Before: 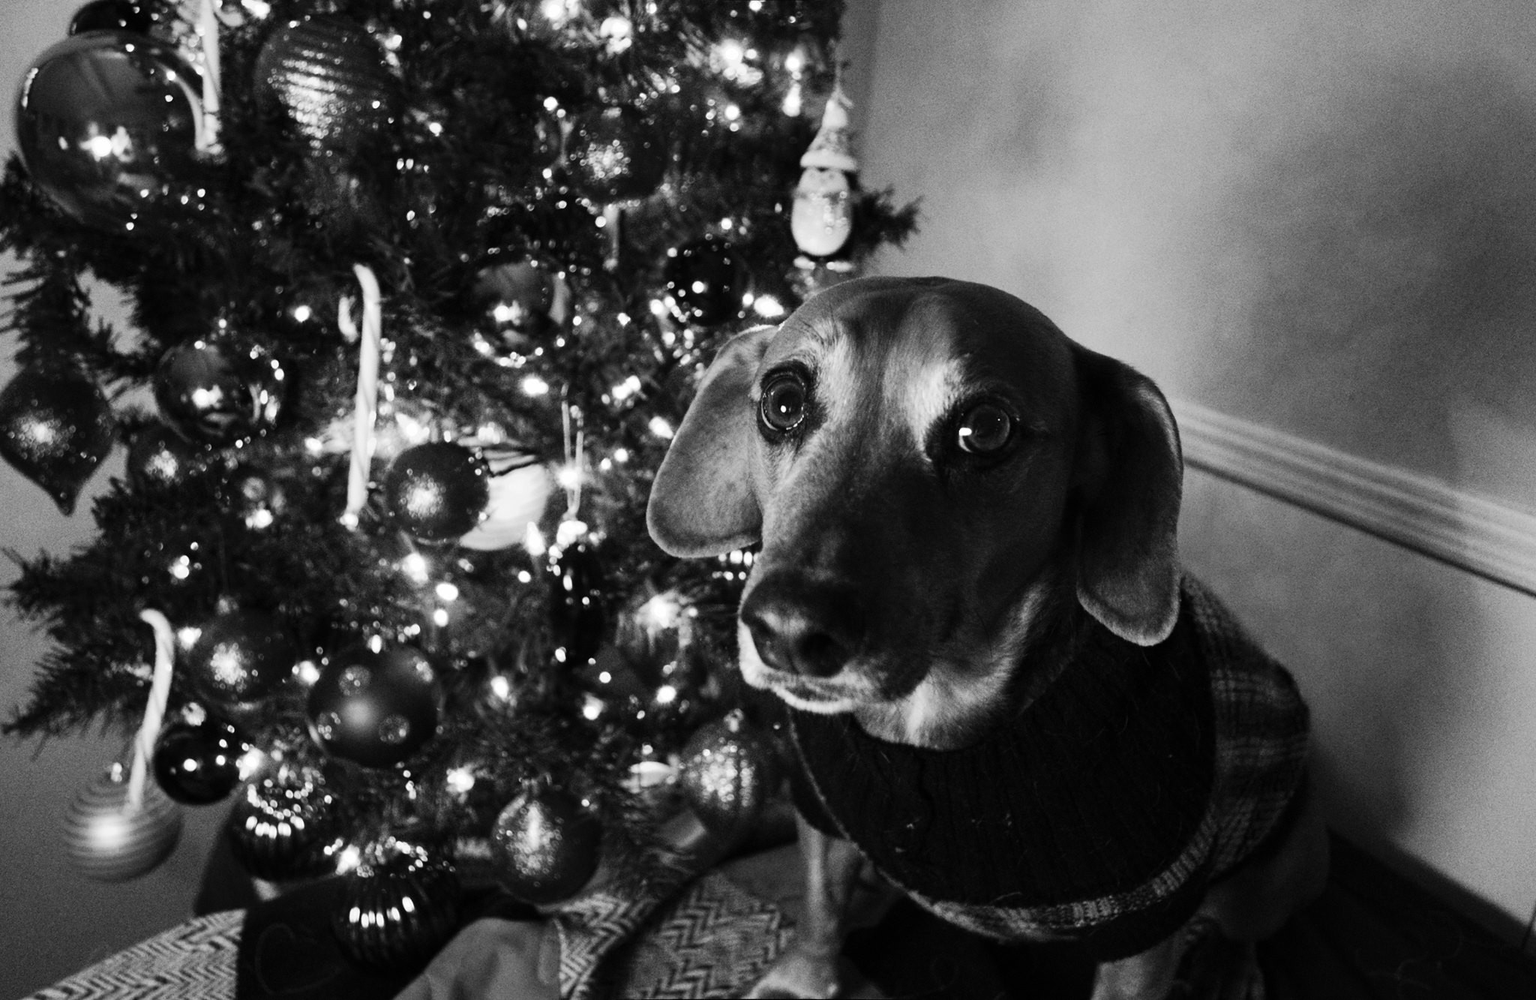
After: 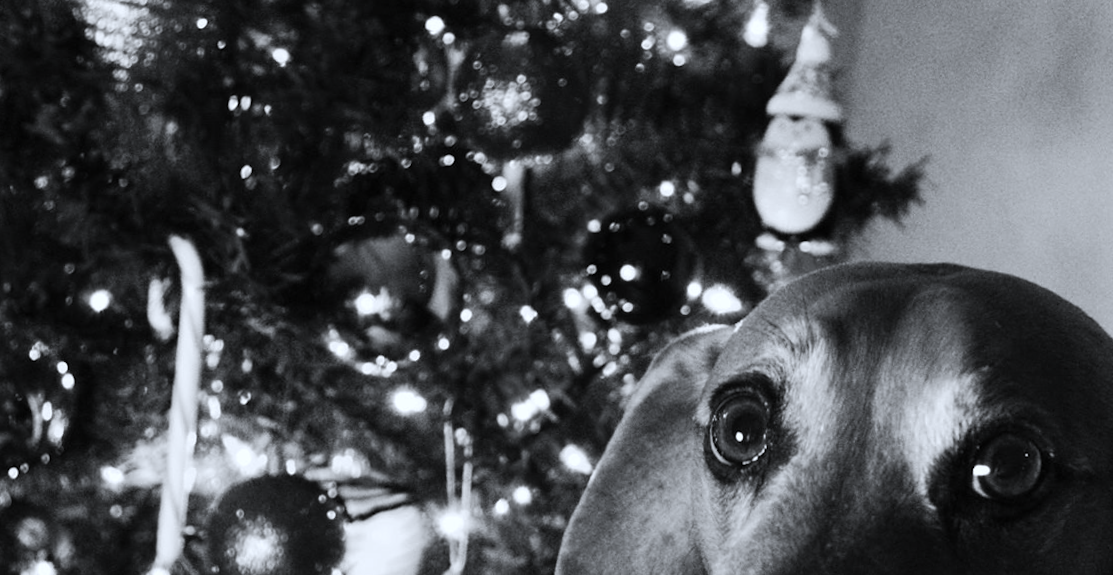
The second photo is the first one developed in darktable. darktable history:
white balance: red 0.967, blue 1.049
color balance rgb: perceptual saturation grading › global saturation -3%
crop: left 15.306%, top 9.065%, right 30.789%, bottom 48.638%
rotate and perspective: rotation 0.8°, automatic cropping off
